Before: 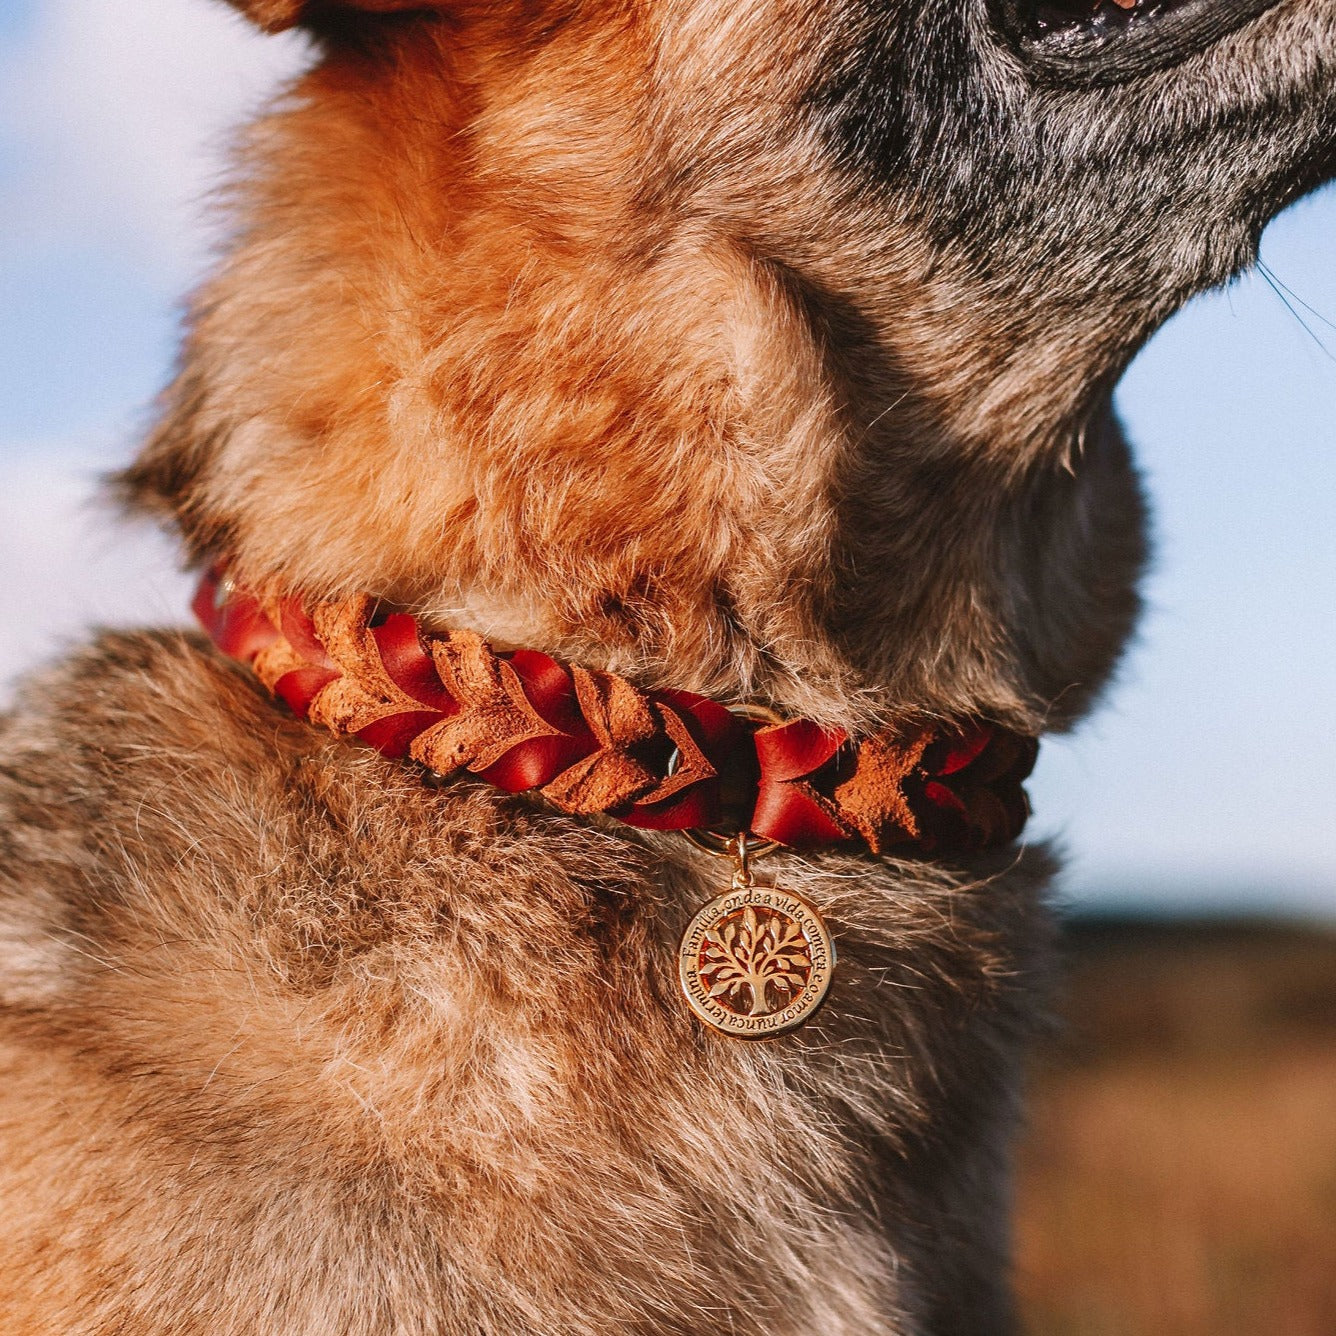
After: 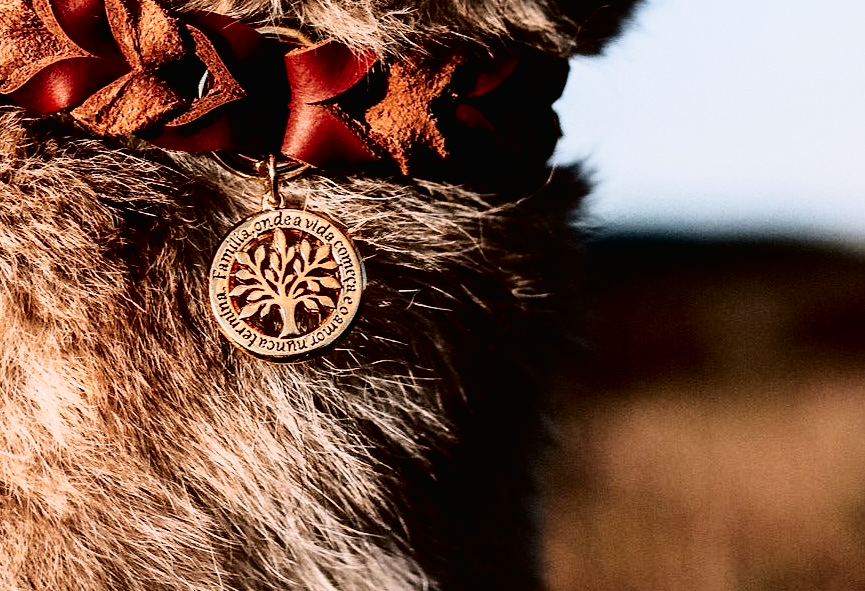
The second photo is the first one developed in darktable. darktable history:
filmic rgb: black relative exposure -5.11 EV, white relative exposure 3.55 EV, threshold 2.95 EV, hardness 3.19, contrast 1.298, highlights saturation mix -48.57%, enable highlight reconstruction true
contrast brightness saturation: contrast 0.032, brightness -0.031
tone curve: curves: ch0 [(0.016, 0.011) (0.094, 0.016) (0.469, 0.508) (0.721, 0.862) (1, 1)], color space Lab, independent channels, preserve colors none
crop and rotate: left 35.236%, top 50.804%, bottom 4.928%
